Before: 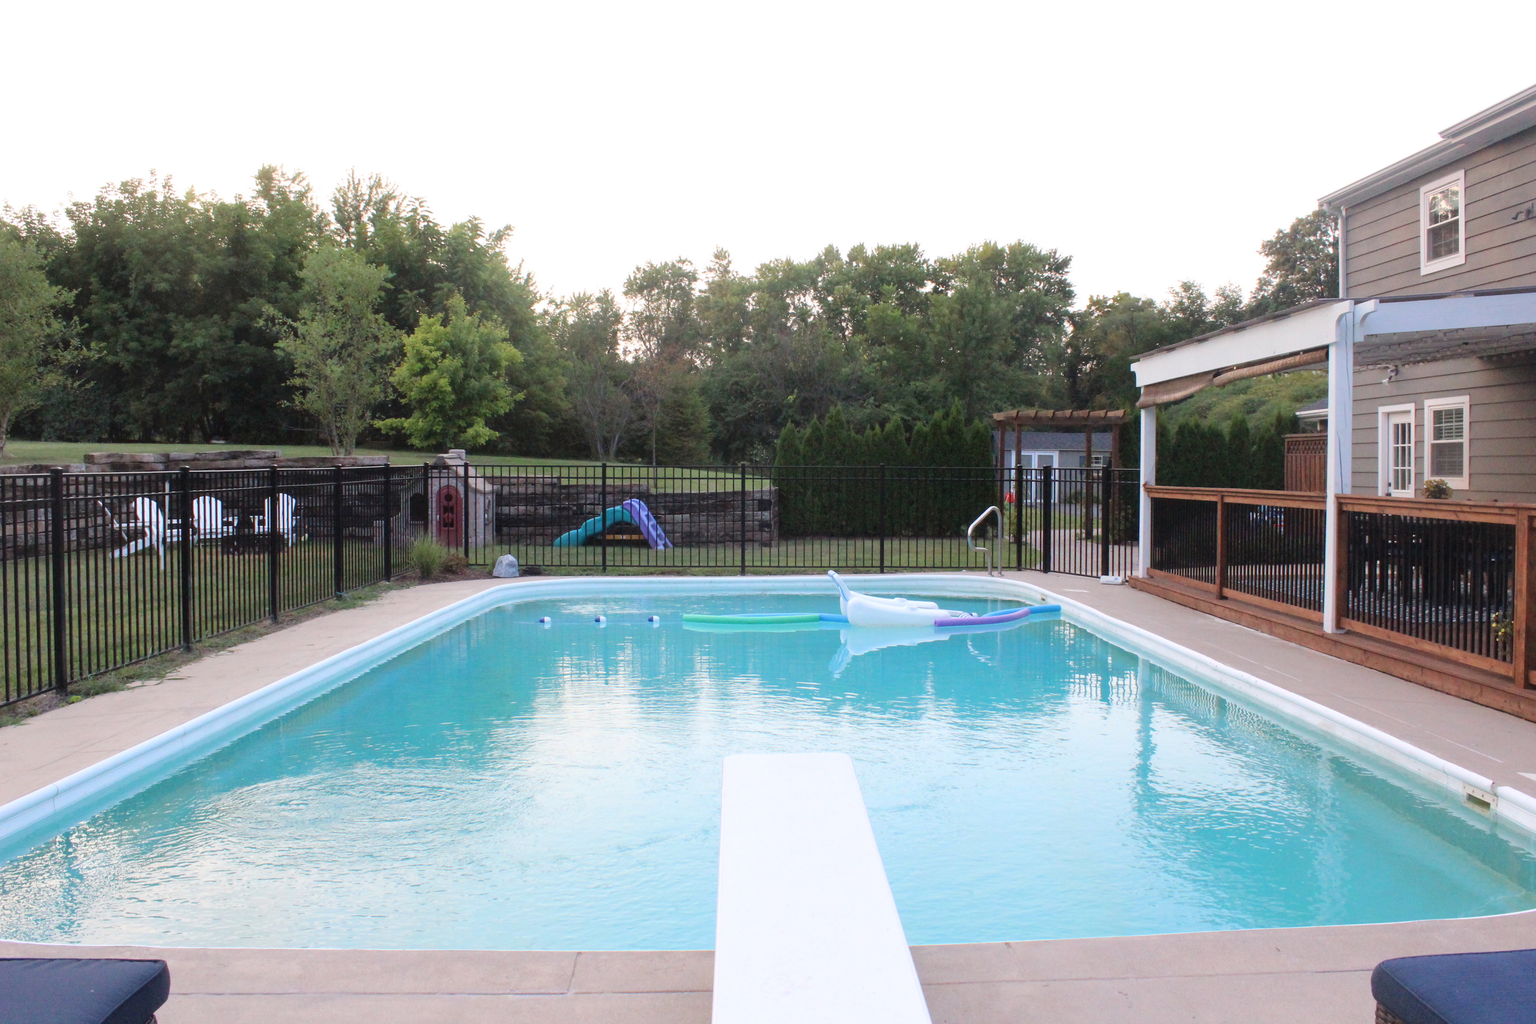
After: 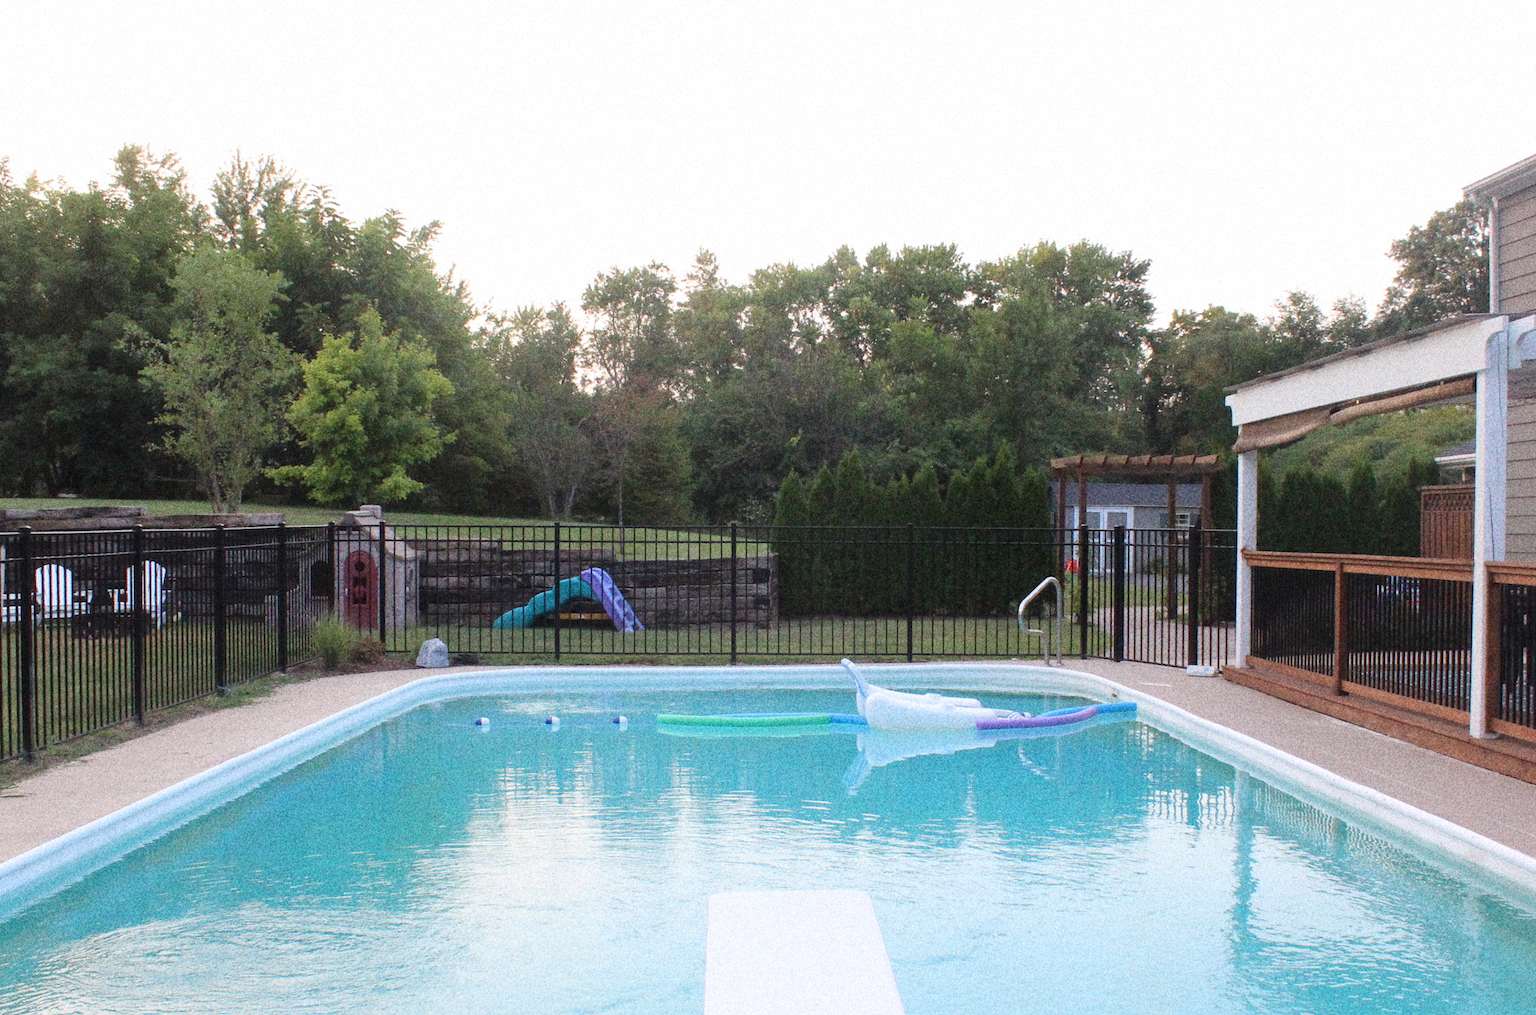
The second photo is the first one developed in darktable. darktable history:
grain: coarseness 14.49 ISO, strength 48.04%, mid-tones bias 35%
crop and rotate: left 10.77%, top 5.1%, right 10.41%, bottom 16.76%
